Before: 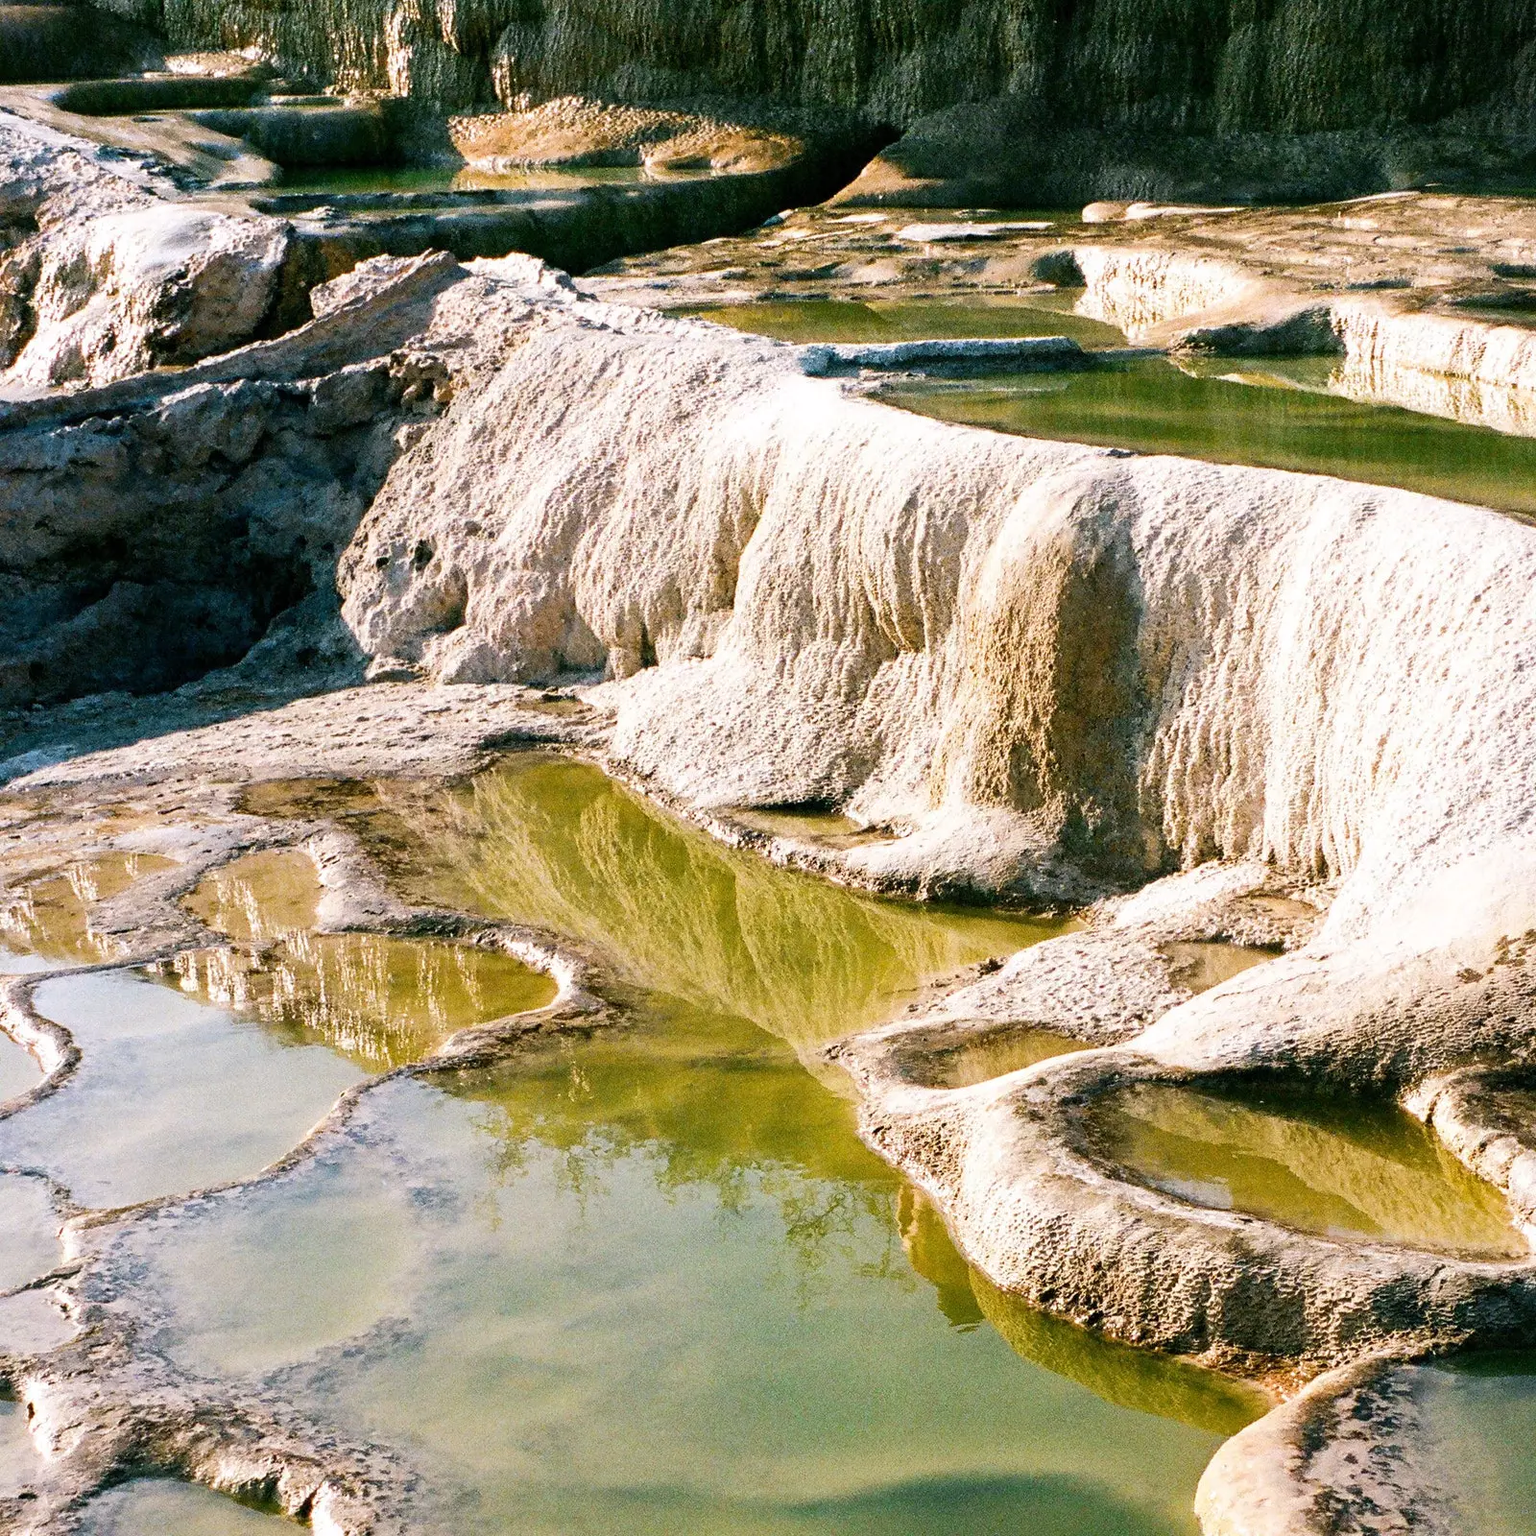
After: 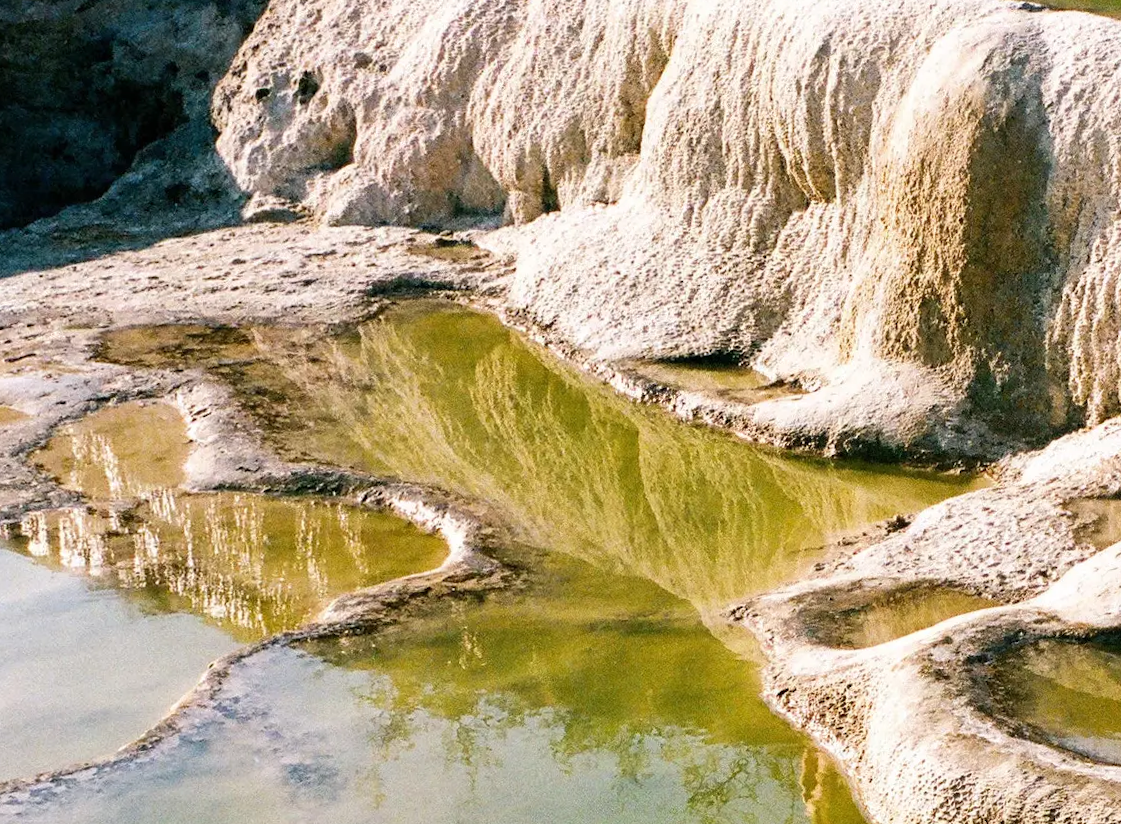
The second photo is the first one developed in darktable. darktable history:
crop: left 11.123%, top 27.61%, right 18.3%, bottom 17.034%
rotate and perspective: rotation 0.679°, lens shift (horizontal) 0.136, crop left 0.009, crop right 0.991, crop top 0.078, crop bottom 0.95
